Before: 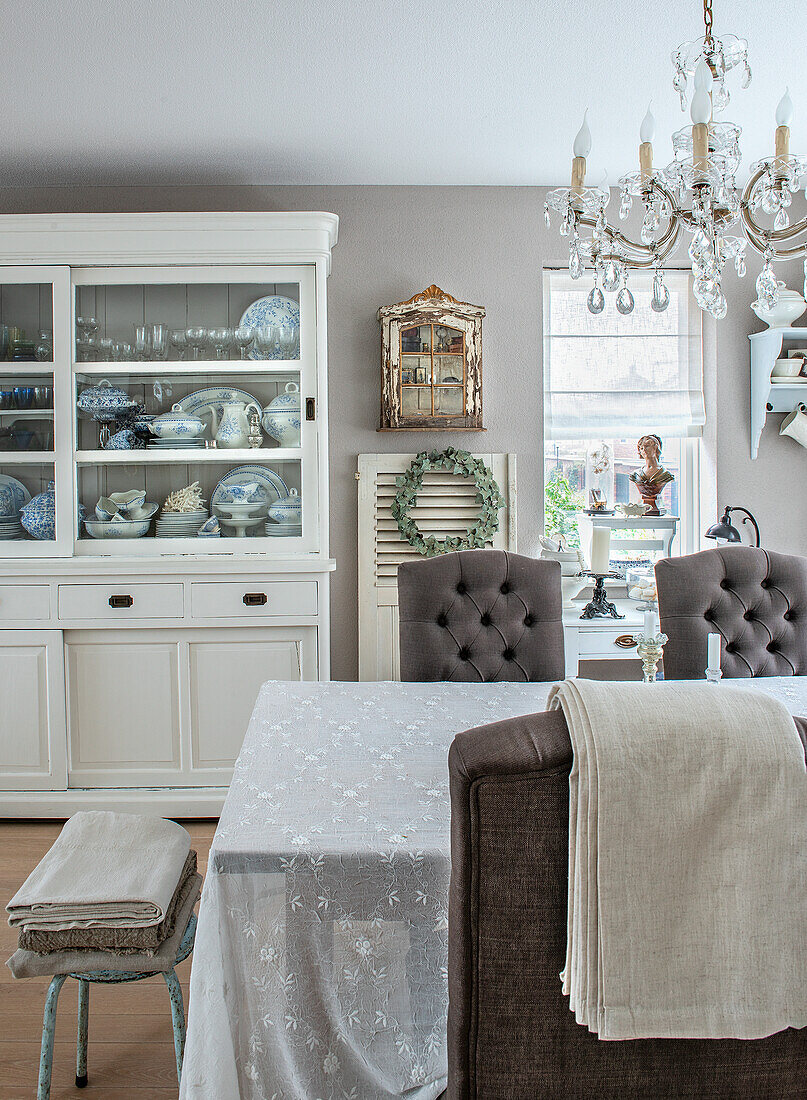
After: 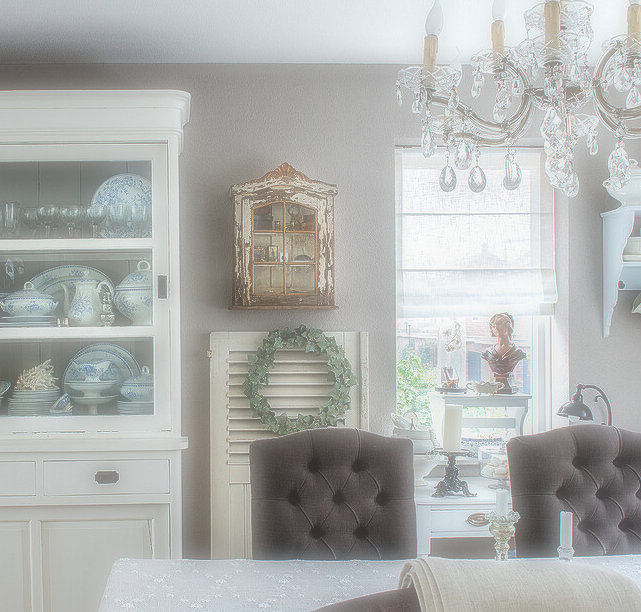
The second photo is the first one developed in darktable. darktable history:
crop: left 18.38%, top 11.092%, right 2.134%, bottom 33.217%
soften: on, module defaults
haze removal: compatibility mode true, adaptive false
